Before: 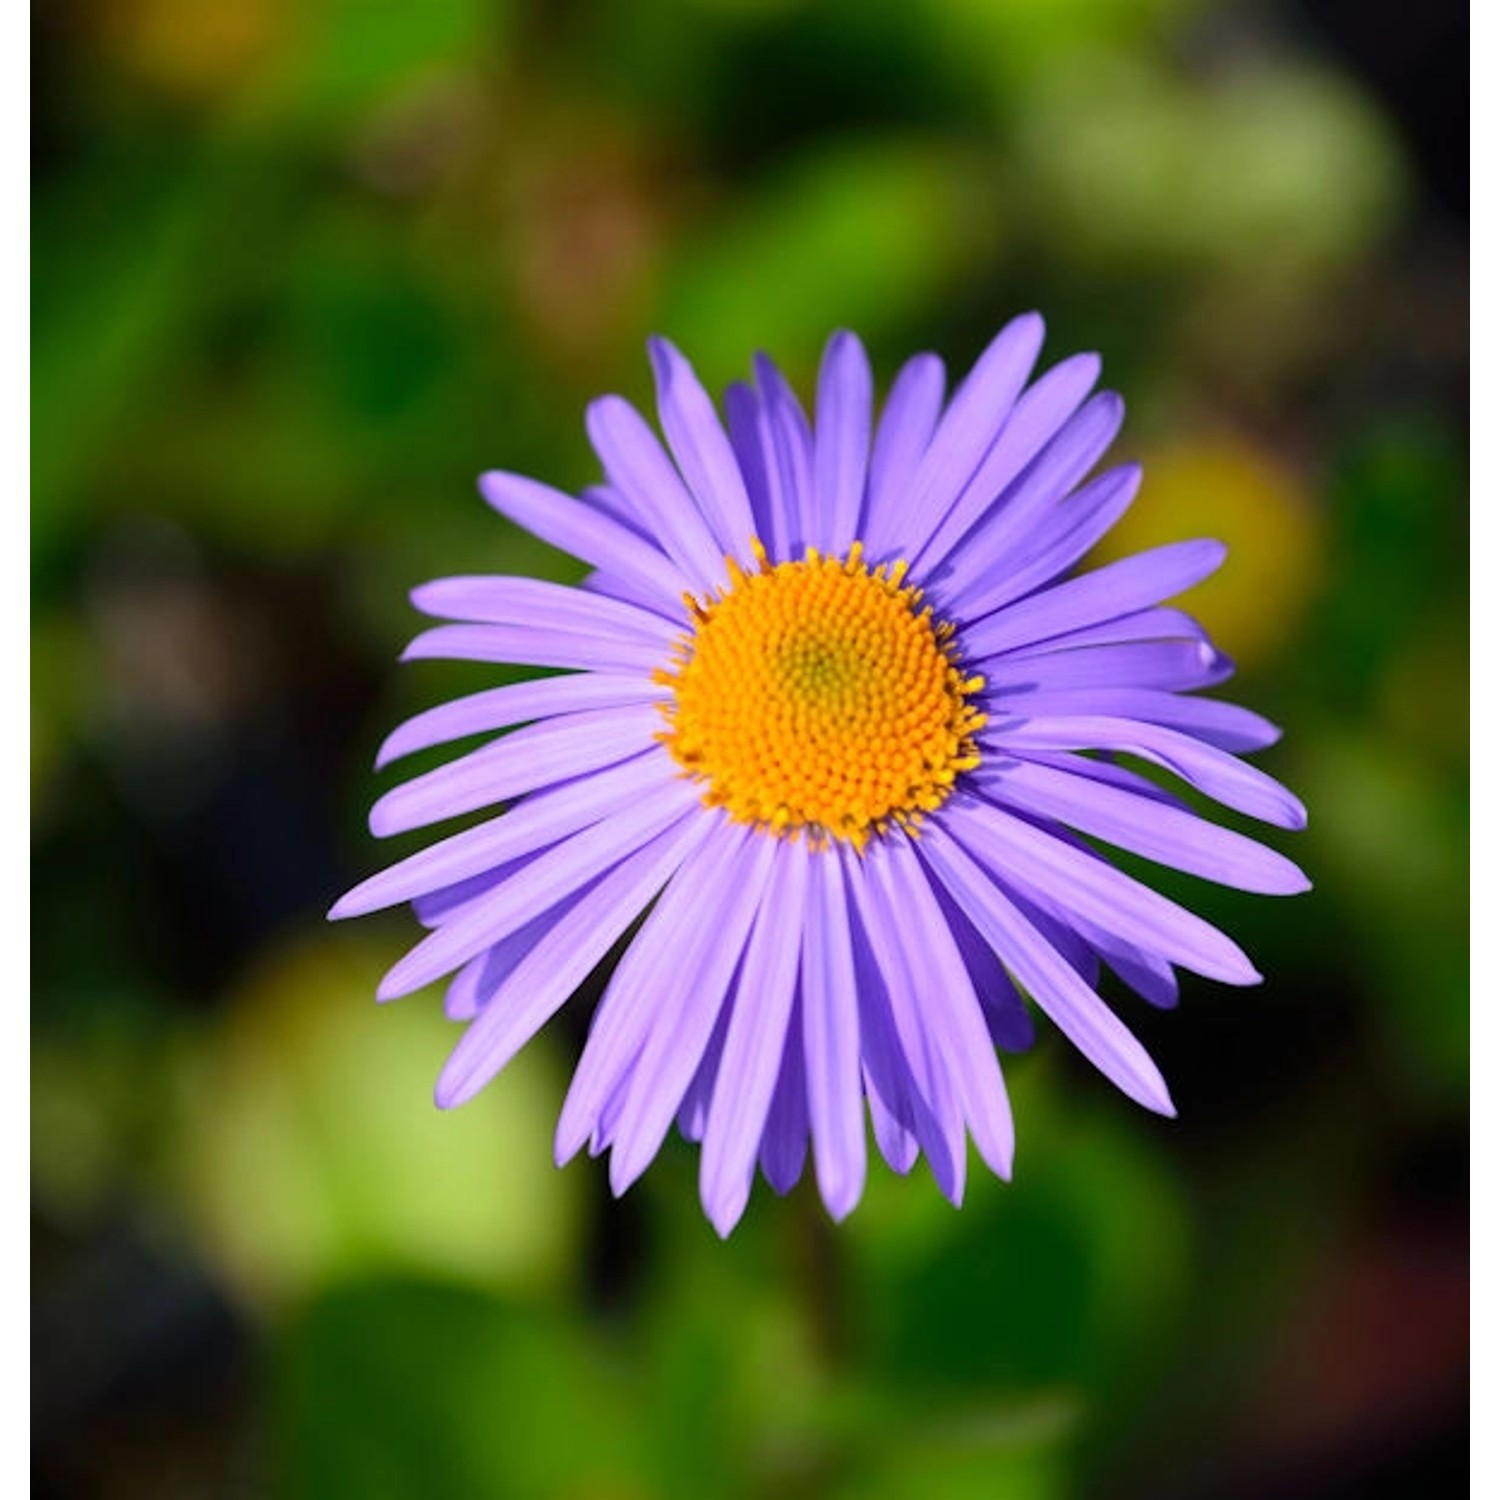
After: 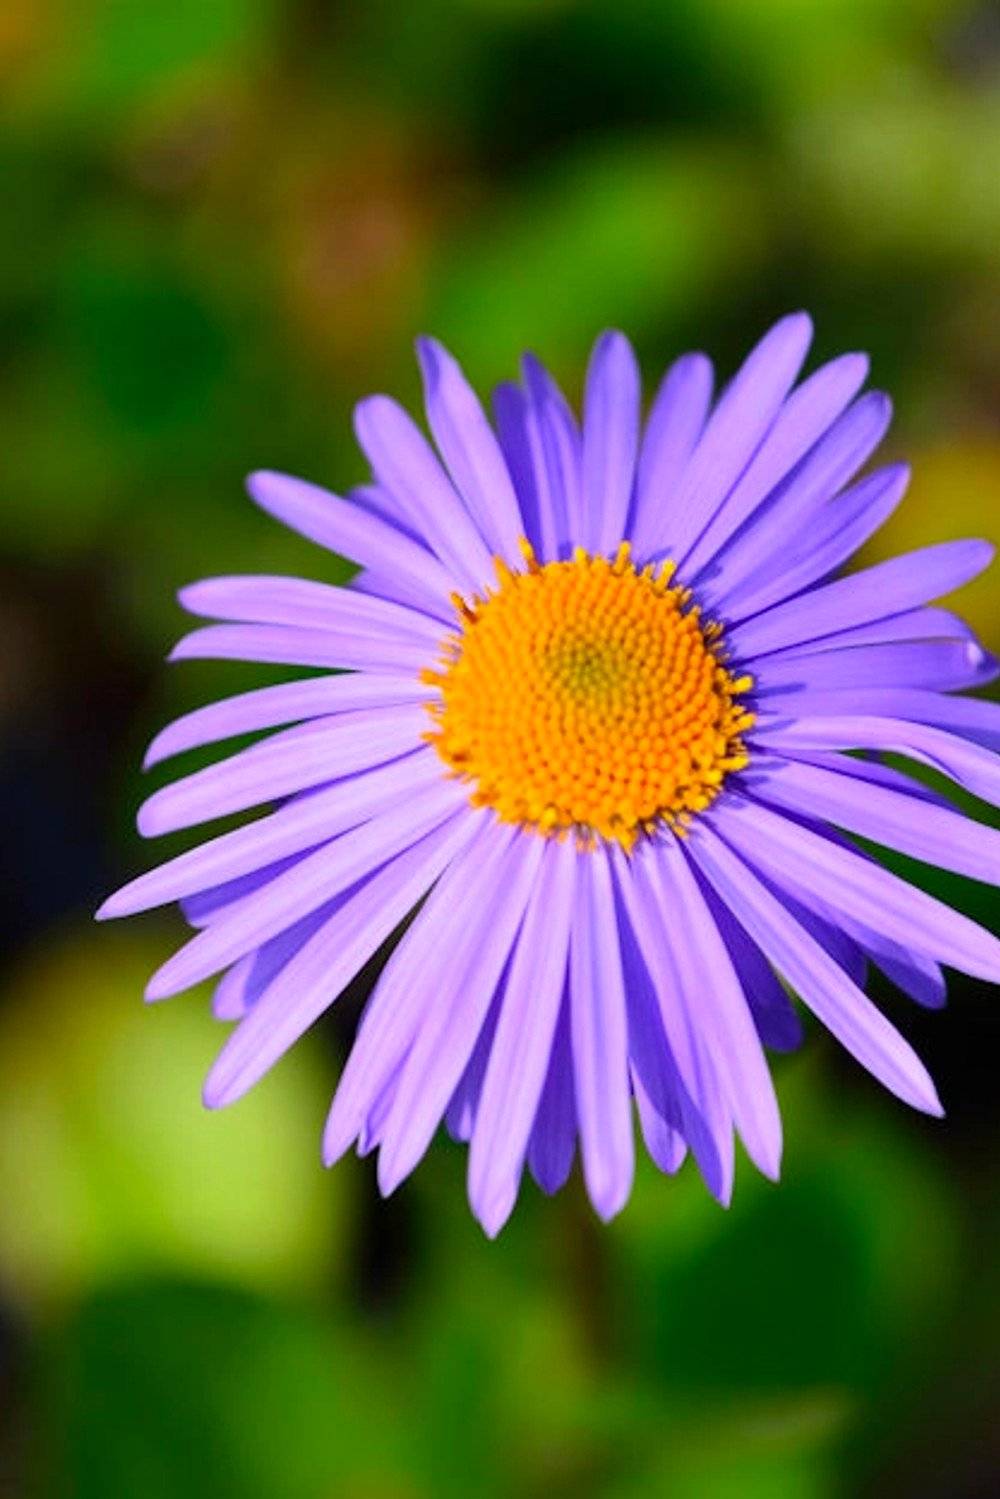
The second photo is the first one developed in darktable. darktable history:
crop and rotate: left 15.546%, right 17.787%
contrast brightness saturation: saturation 0.18
